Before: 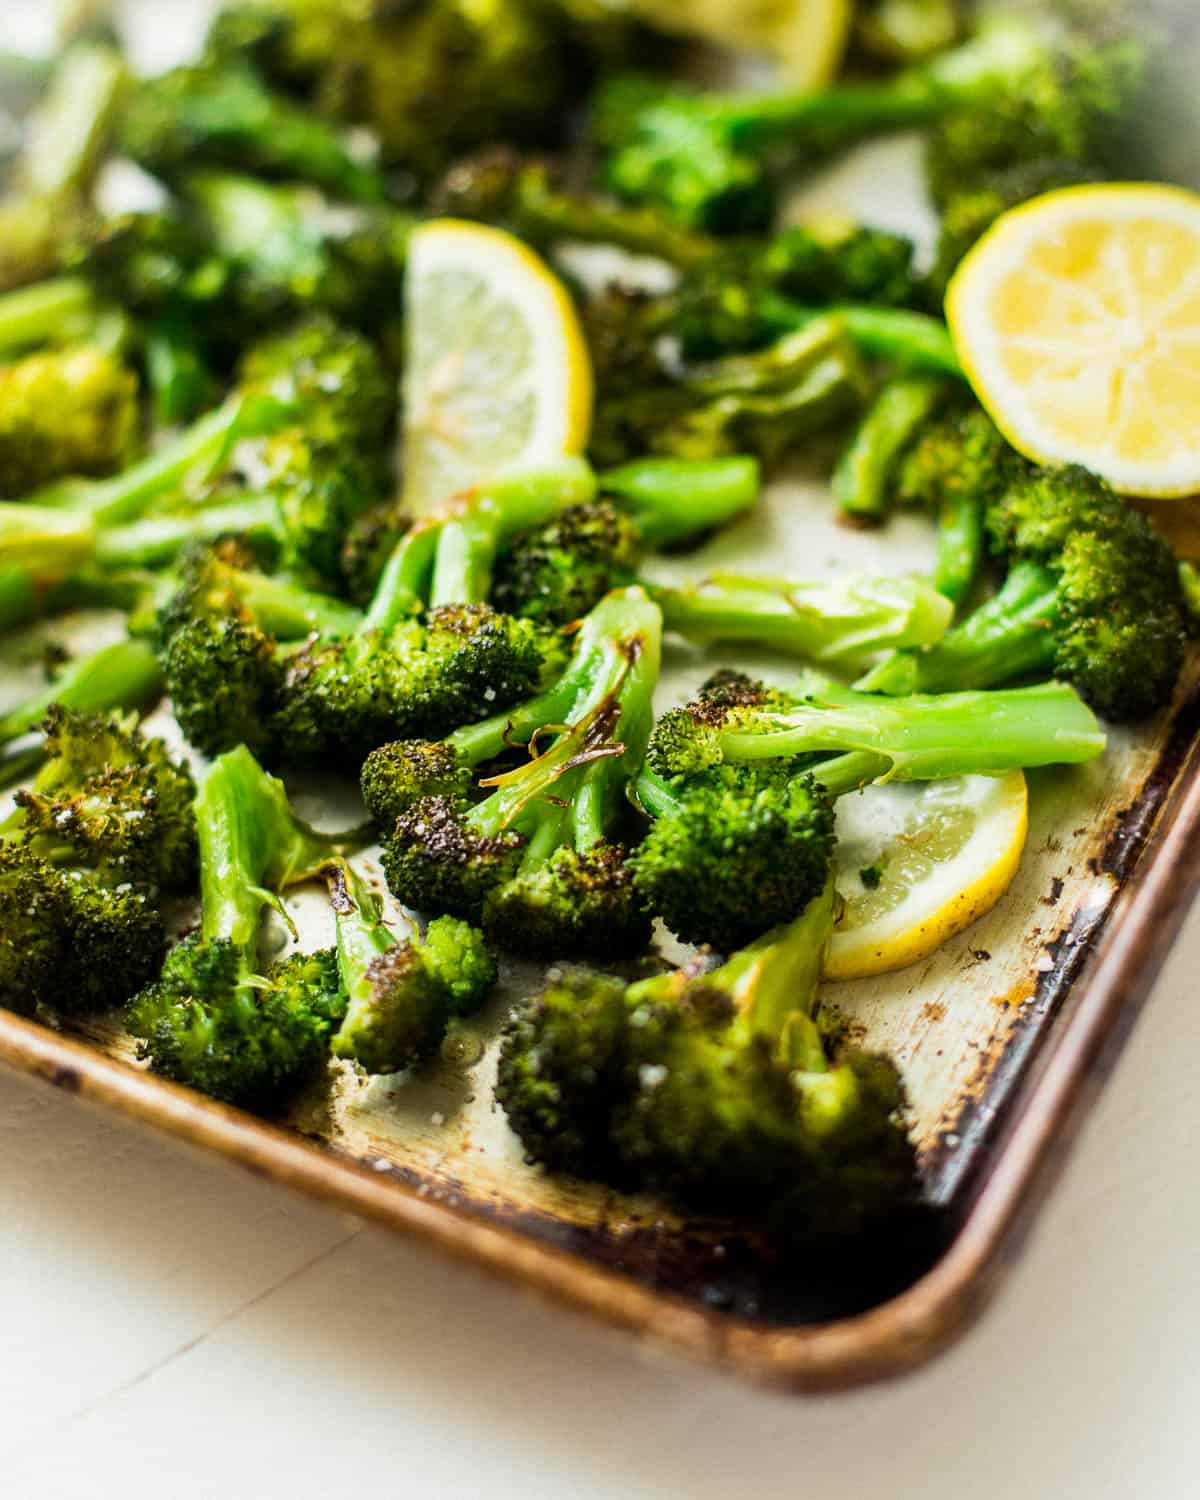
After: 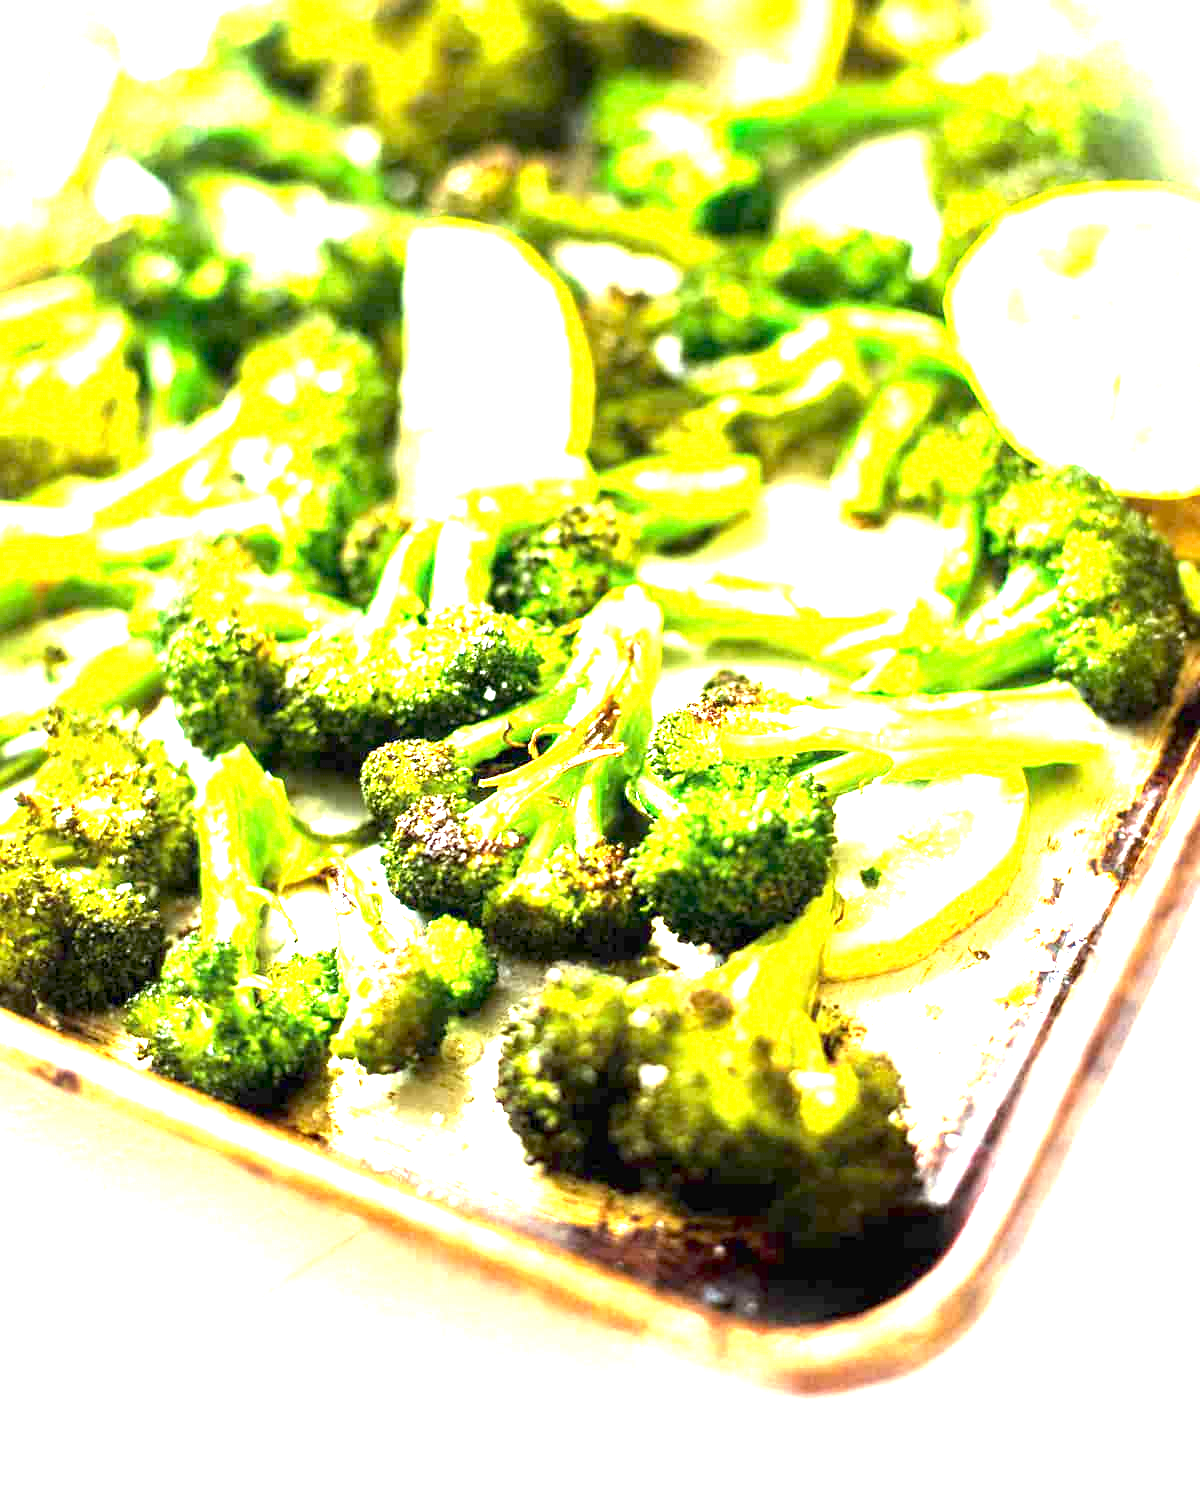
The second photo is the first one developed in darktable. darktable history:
exposure: exposure 3.078 EV, compensate highlight preservation false
